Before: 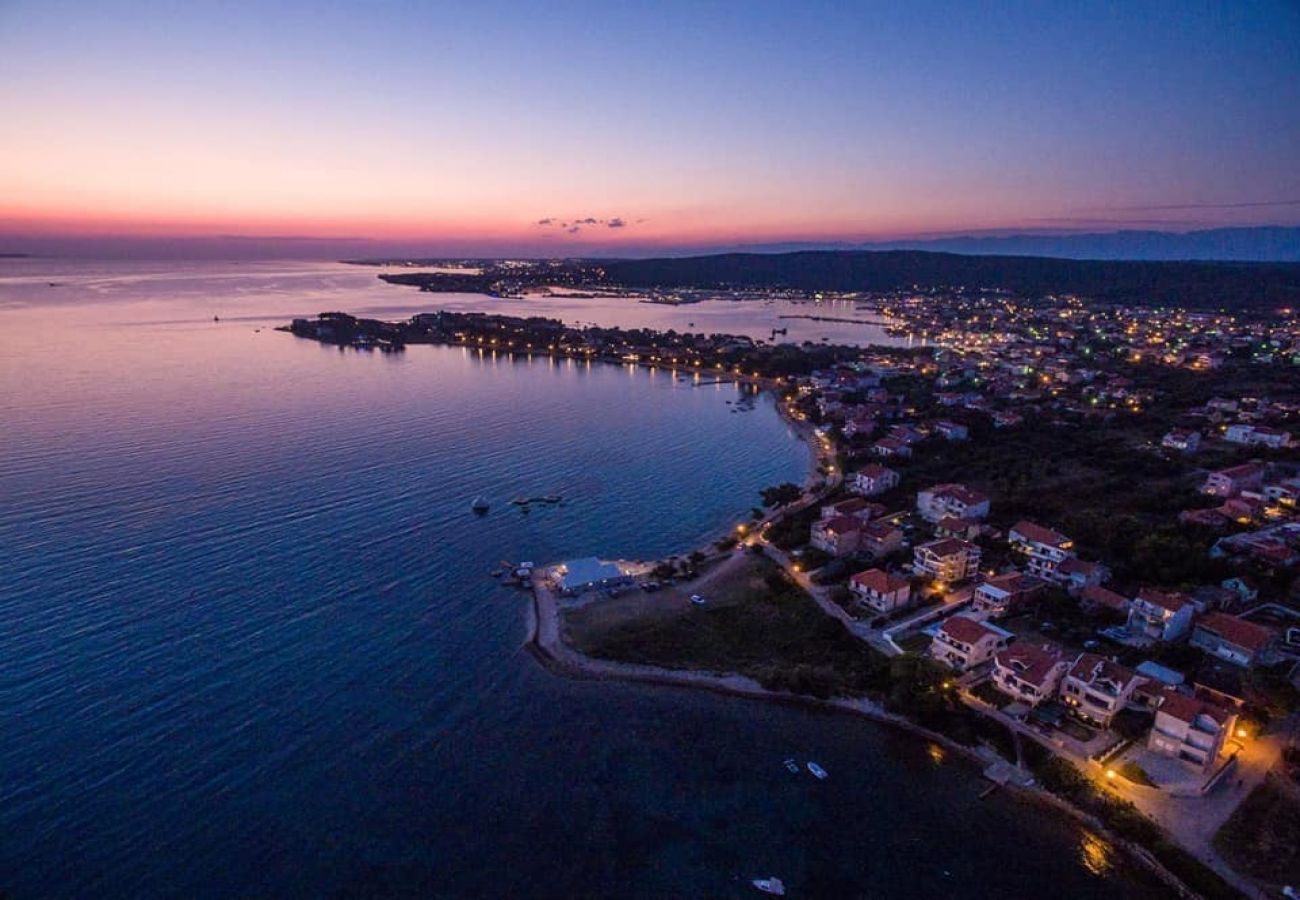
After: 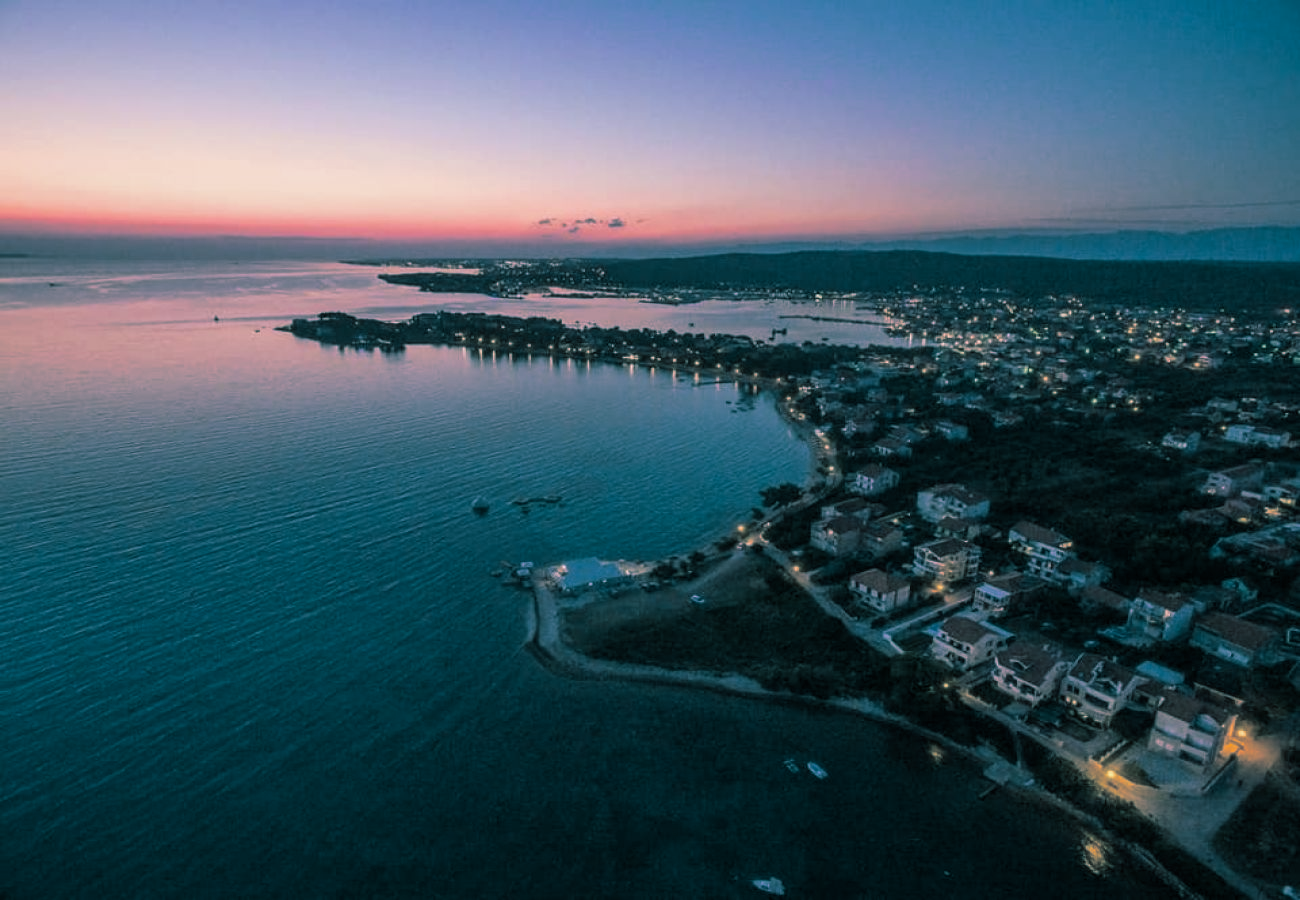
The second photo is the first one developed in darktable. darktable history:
split-toning: shadows › hue 186.43°, highlights › hue 49.29°, compress 30.29%
exposure: exposure -0.153 EV, compensate highlight preservation false
